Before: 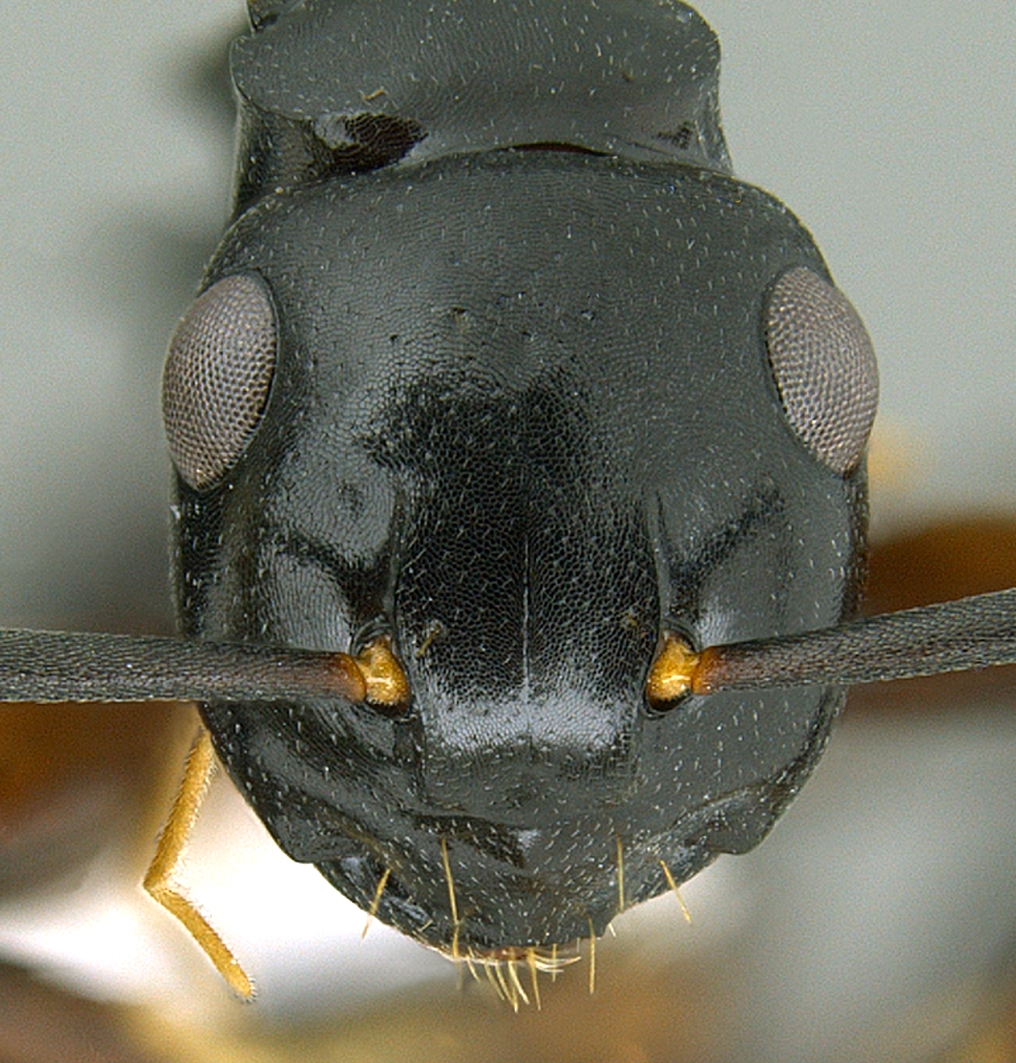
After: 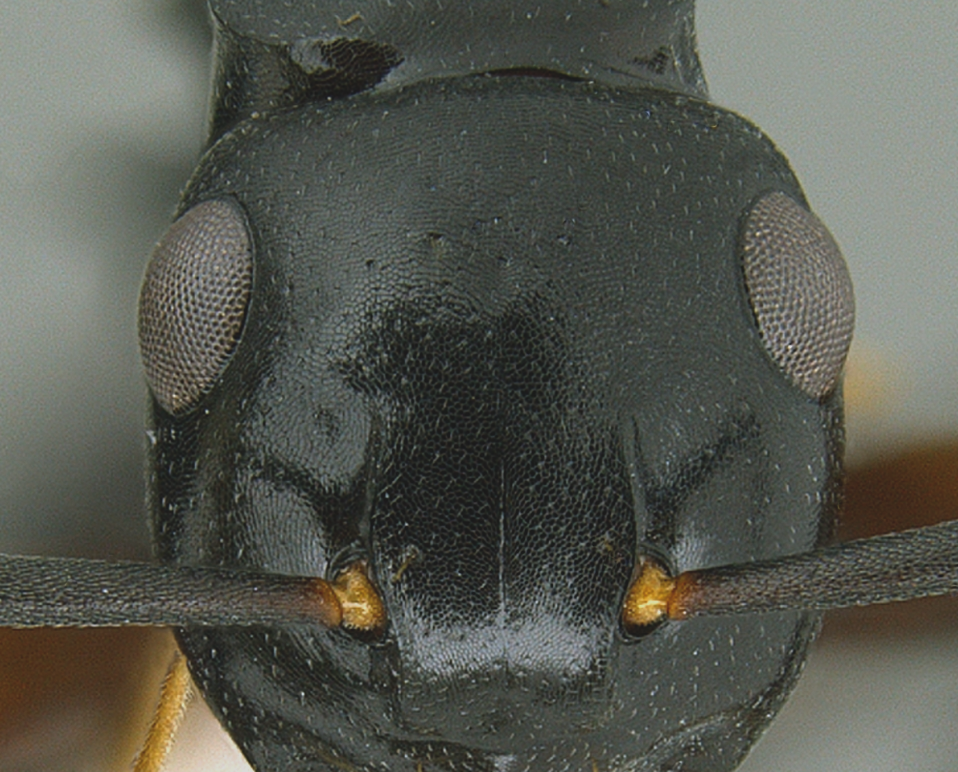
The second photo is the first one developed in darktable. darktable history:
exposure: black level correction -0.015, exposure -0.513 EV, compensate exposure bias true, compensate highlight preservation false
crop: left 2.429%, top 7.08%, right 3.189%, bottom 20.232%
